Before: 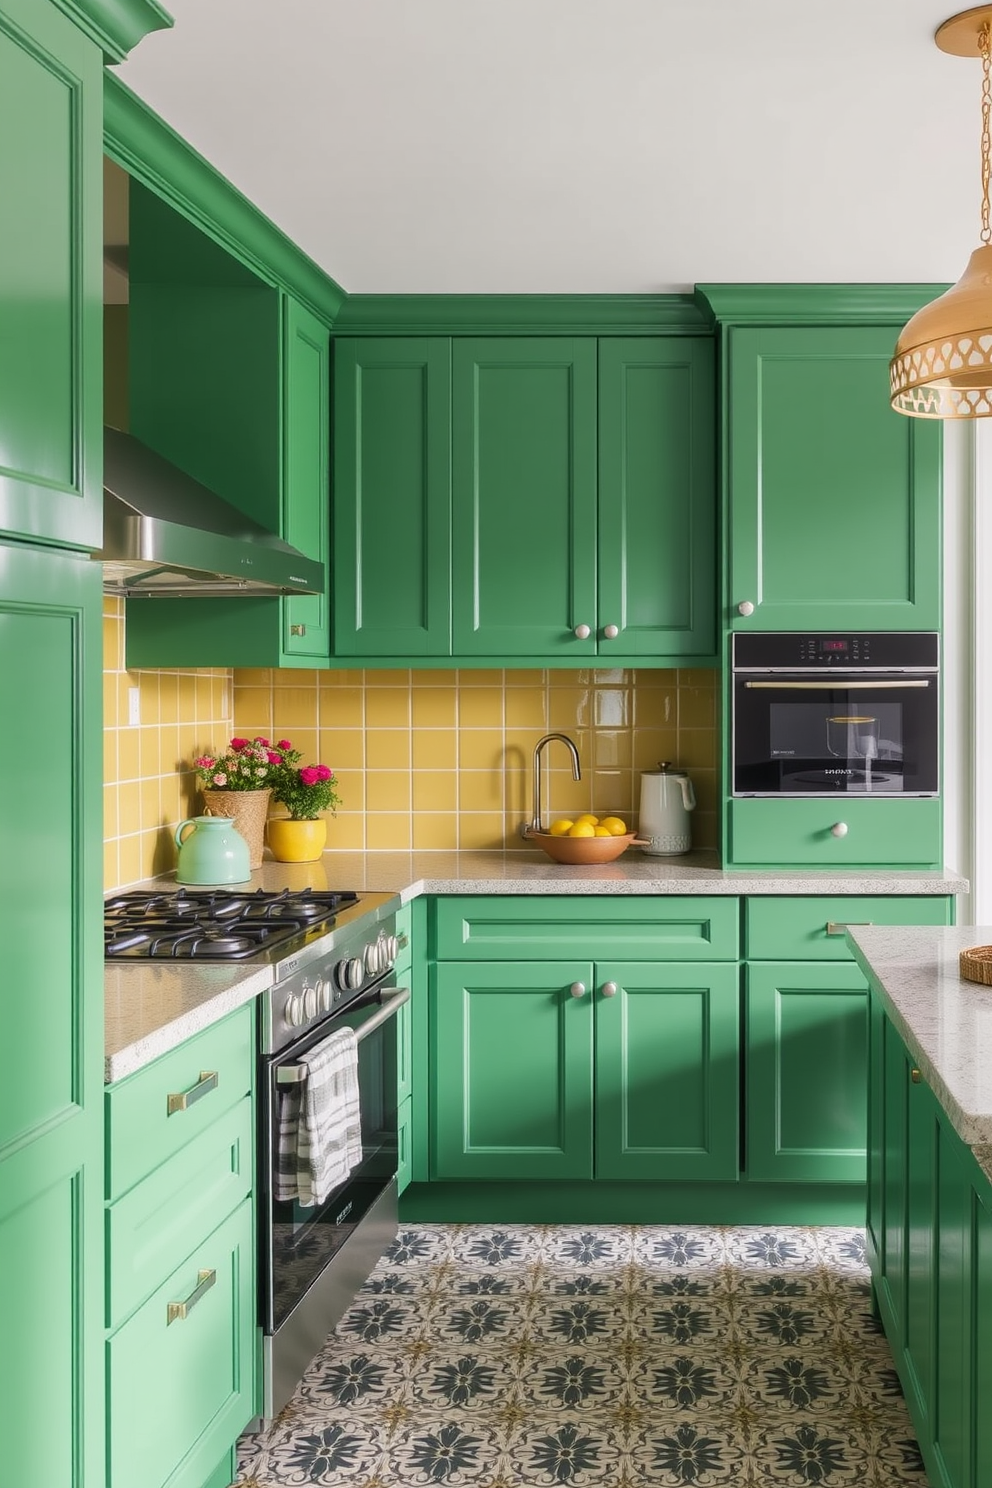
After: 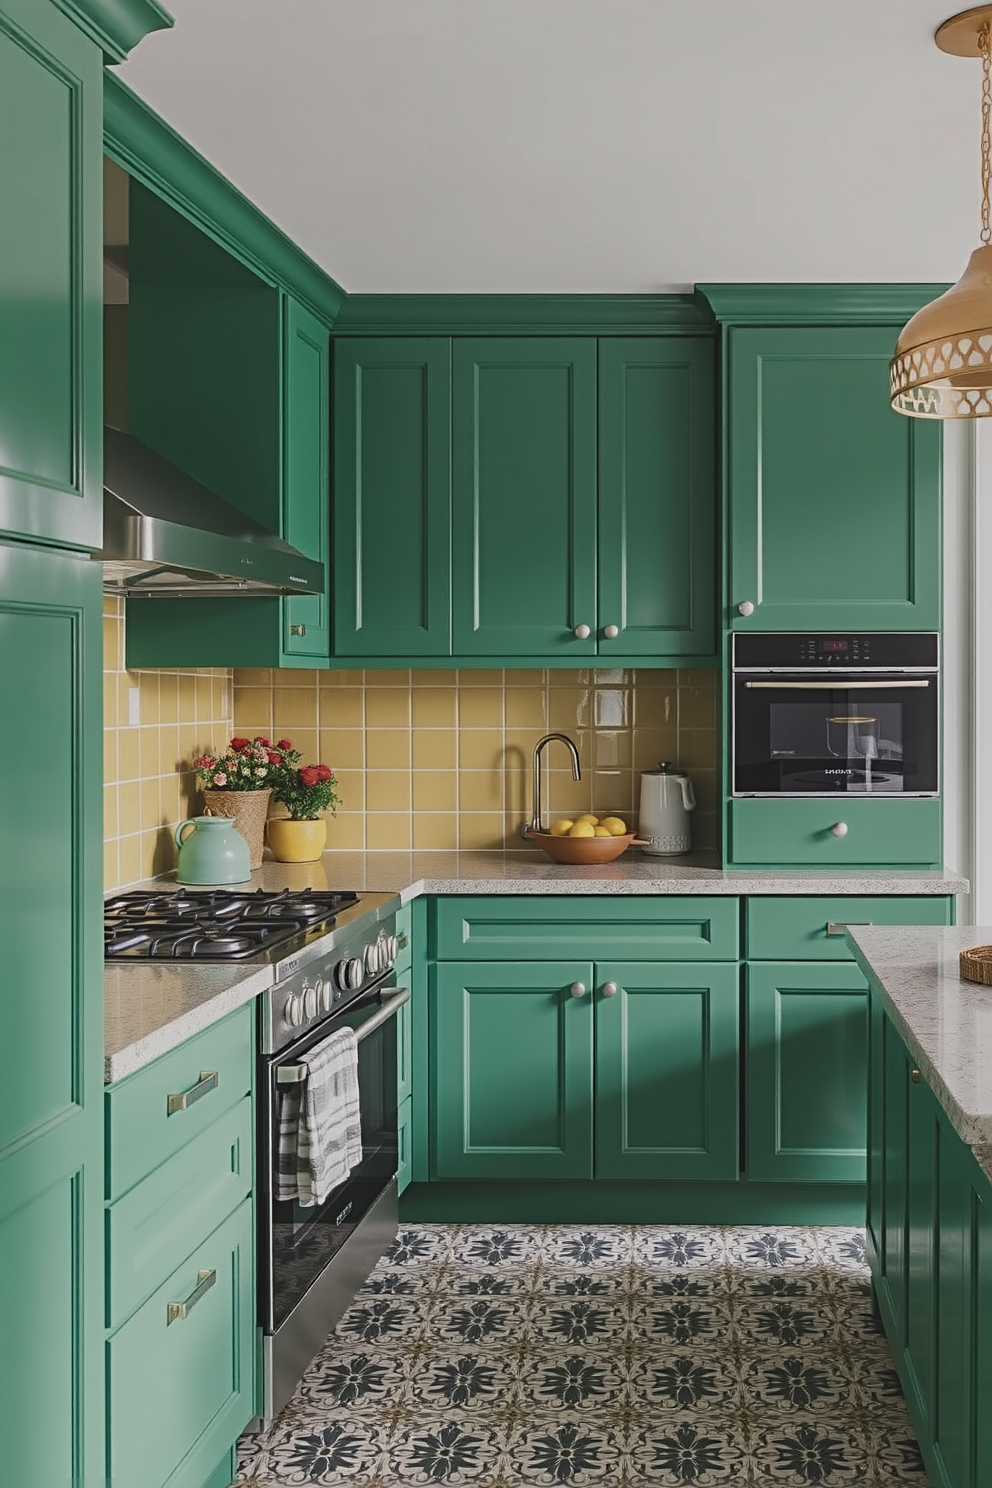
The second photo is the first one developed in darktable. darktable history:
sharpen: radius 3.956
exposure: black level correction -0.018, exposure -1.075 EV, compensate exposure bias true, compensate highlight preservation false
contrast brightness saturation: contrast 0.2, brightness 0.16, saturation 0.228
color zones: curves: ch0 [(0, 0.5) (0.125, 0.4) (0.25, 0.5) (0.375, 0.4) (0.5, 0.4) (0.625, 0.35) (0.75, 0.35) (0.875, 0.5)]; ch1 [(0, 0.35) (0.125, 0.45) (0.25, 0.35) (0.375, 0.35) (0.5, 0.35) (0.625, 0.35) (0.75, 0.45) (0.875, 0.35)]; ch2 [(0, 0.6) (0.125, 0.5) (0.25, 0.5) (0.375, 0.6) (0.5, 0.6) (0.625, 0.5) (0.75, 0.5) (0.875, 0.5)]
